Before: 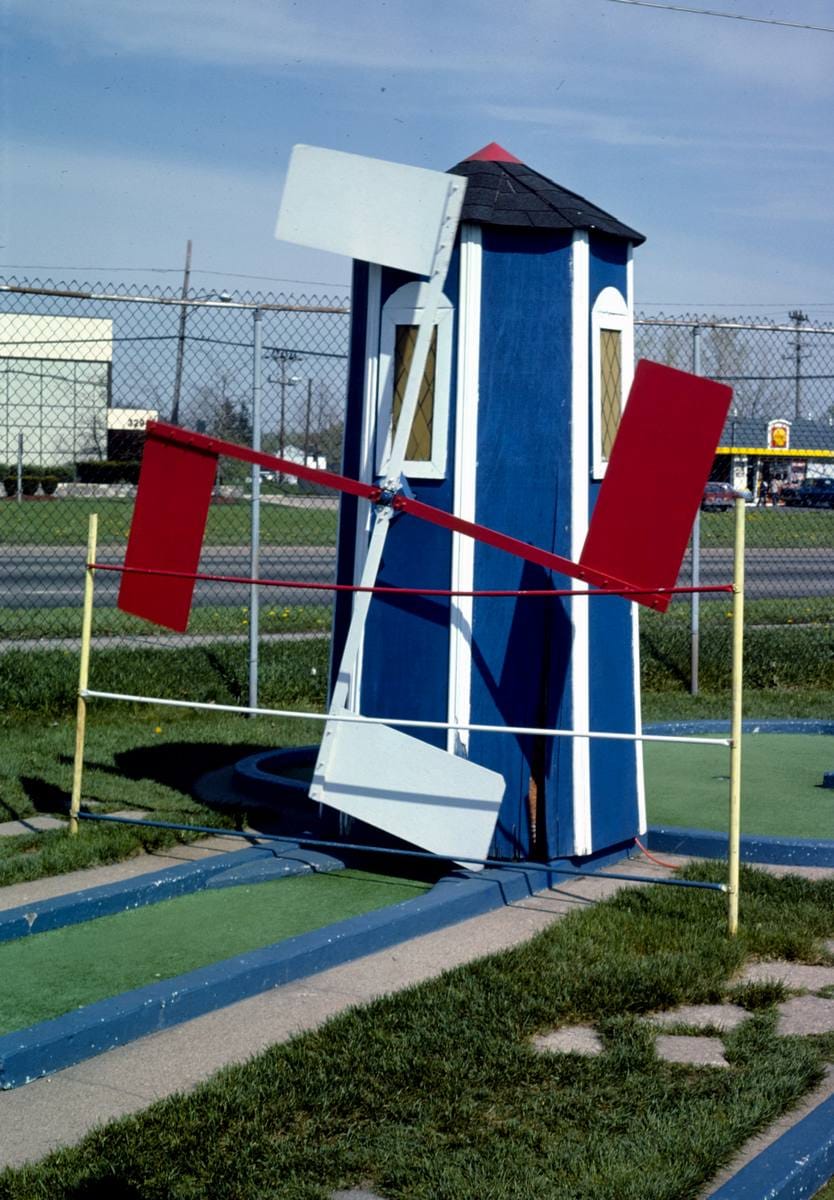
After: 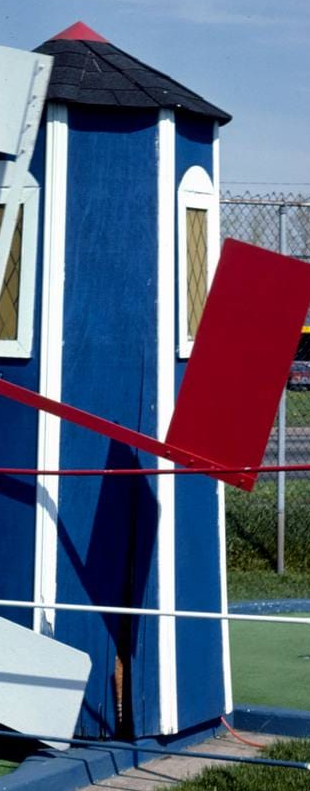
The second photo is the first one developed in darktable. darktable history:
crop and rotate: left 49.691%, top 10.145%, right 13.094%, bottom 23.875%
